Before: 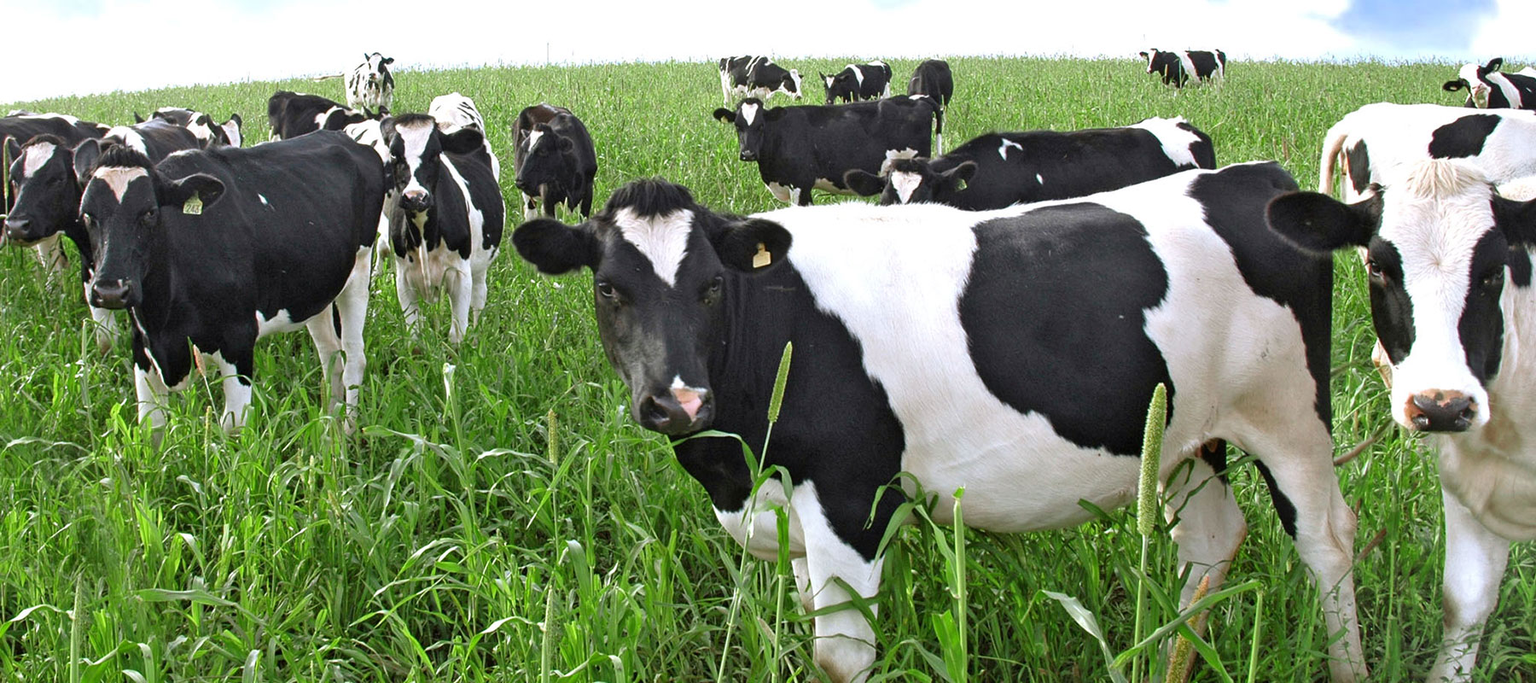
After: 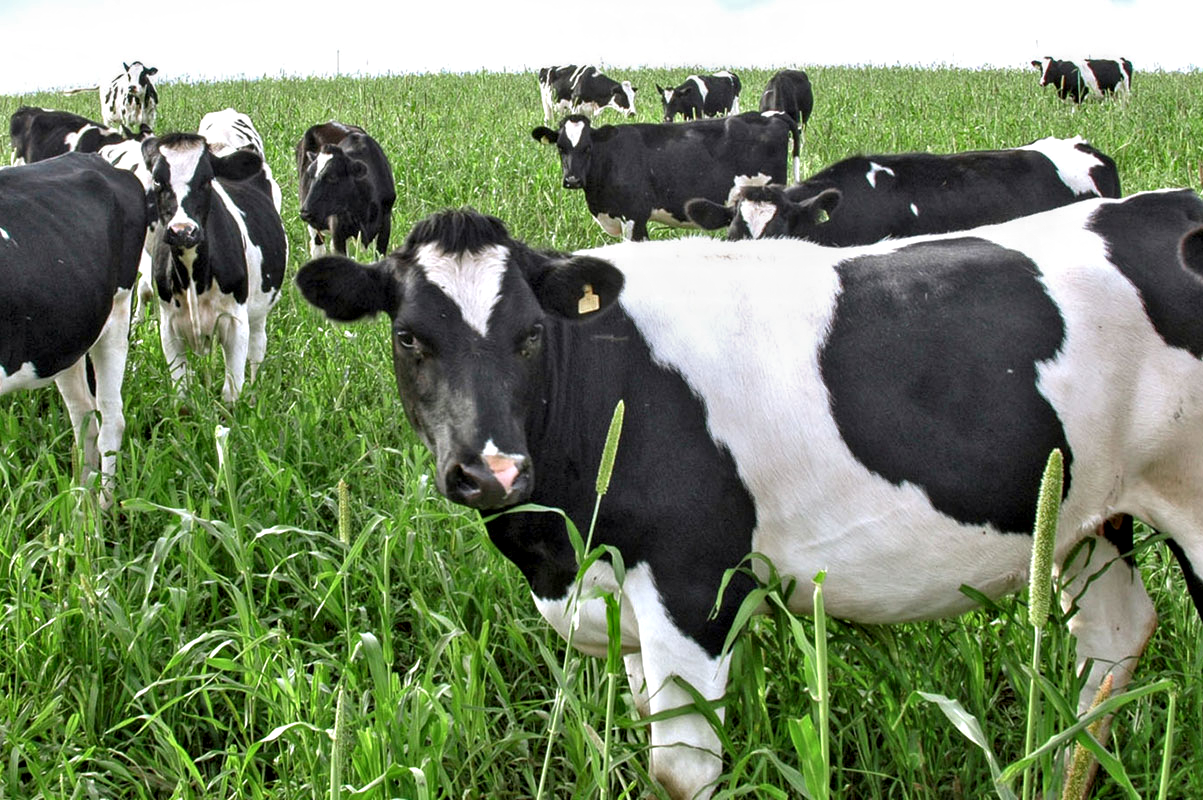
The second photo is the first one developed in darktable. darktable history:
crop: left 16.891%, right 16.268%
local contrast: on, module defaults
contrast equalizer: y [[0.439, 0.44, 0.442, 0.457, 0.493, 0.498], [0.5 ×6], [0.5 ×6], [0 ×6], [0 ×6]], mix -1
